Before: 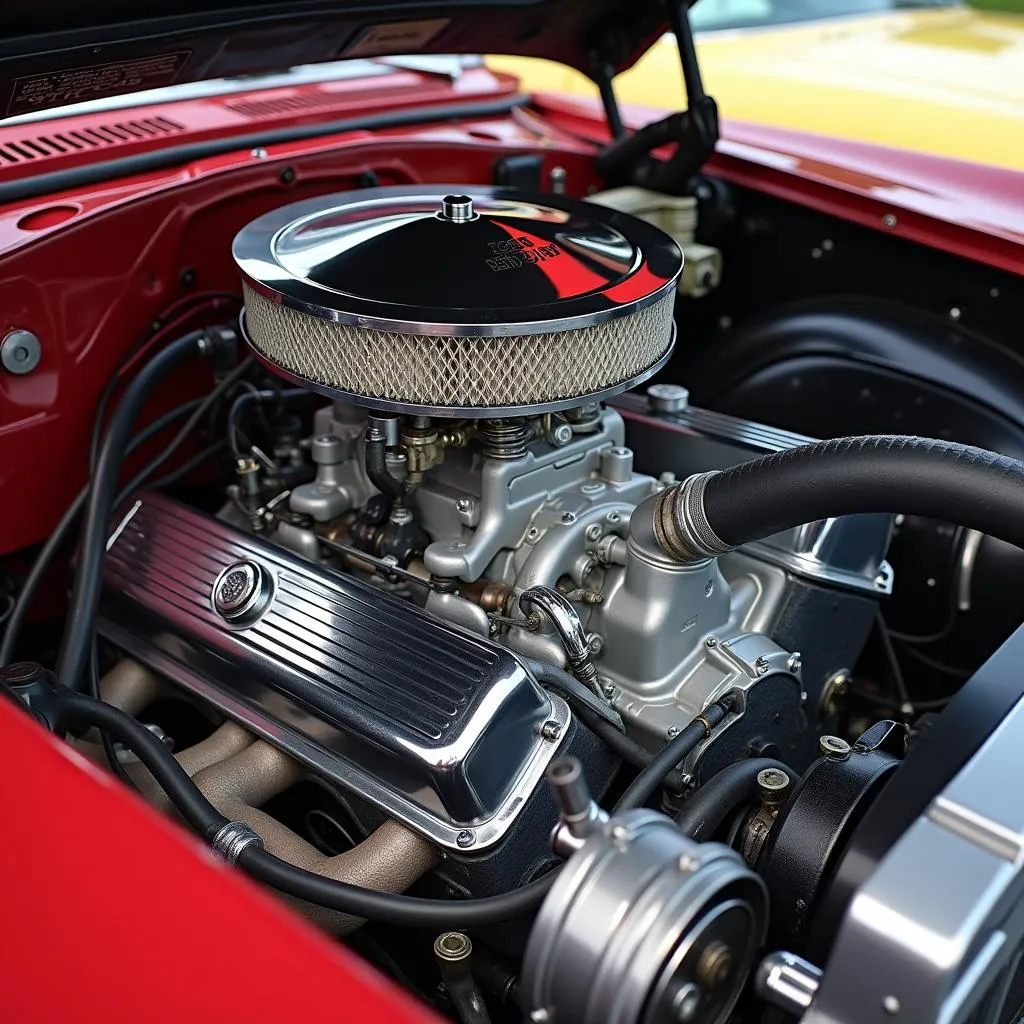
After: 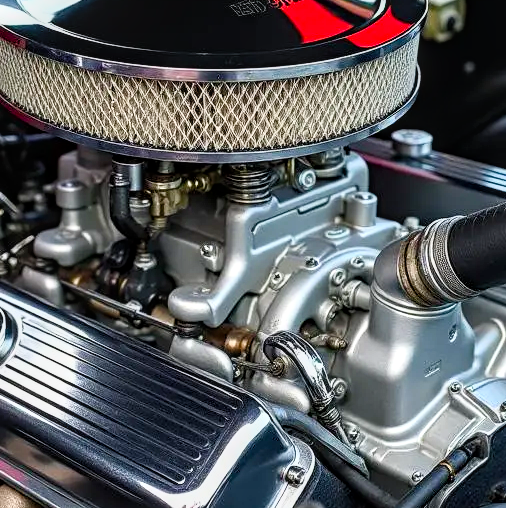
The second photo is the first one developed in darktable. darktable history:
local contrast: on, module defaults
color balance rgb: power › hue 309.59°, perceptual saturation grading › global saturation 44.51%, perceptual saturation grading › highlights -50.501%, perceptual saturation grading › shadows 30.899%
crop: left 25.058%, top 24.998%, right 25.431%, bottom 25.361%
base curve: curves: ch0 [(0, 0) (0.005, 0.002) (0.193, 0.295) (0.399, 0.664) (0.75, 0.928) (1, 1)]
